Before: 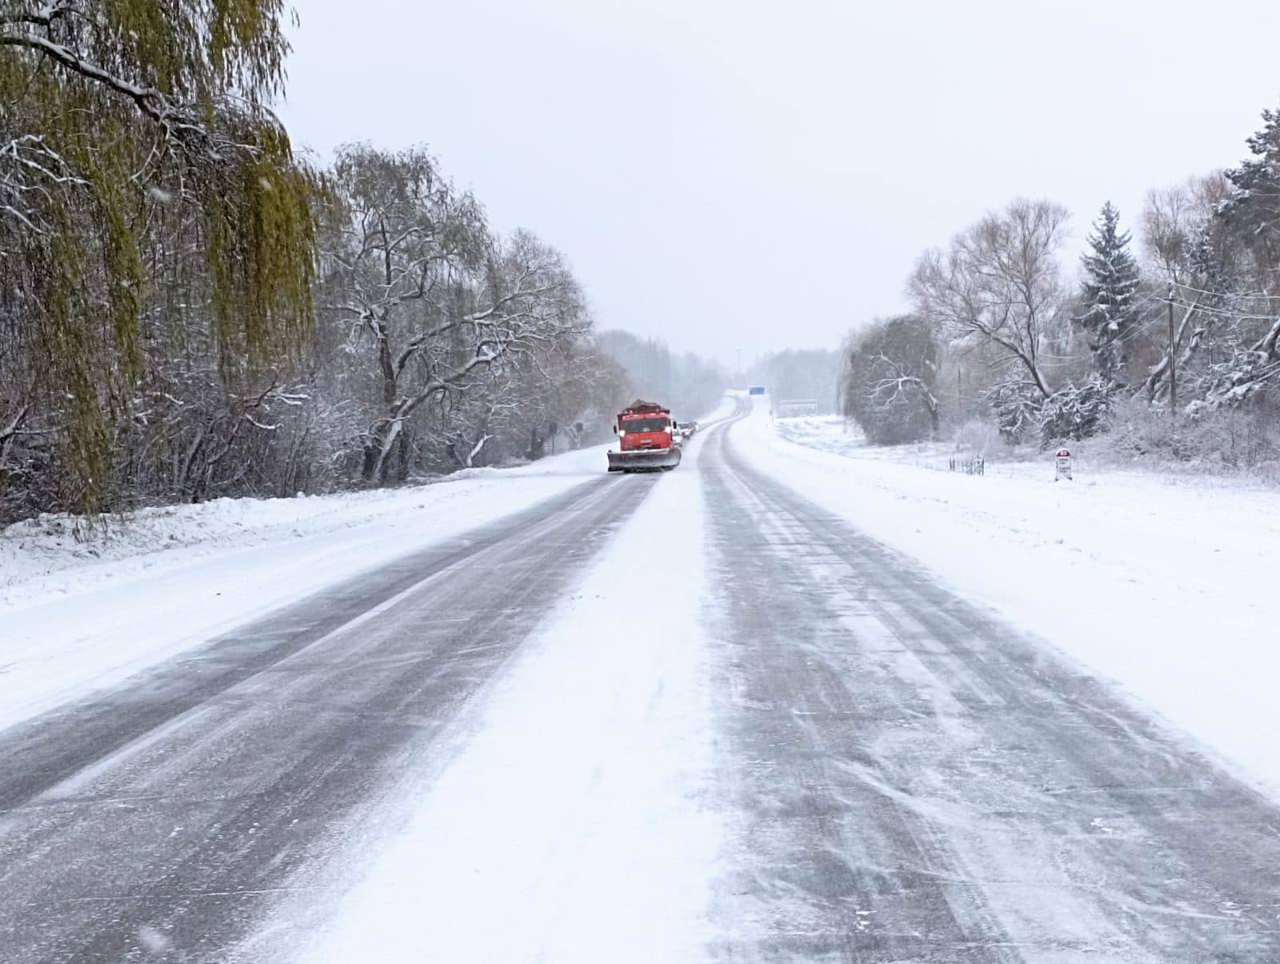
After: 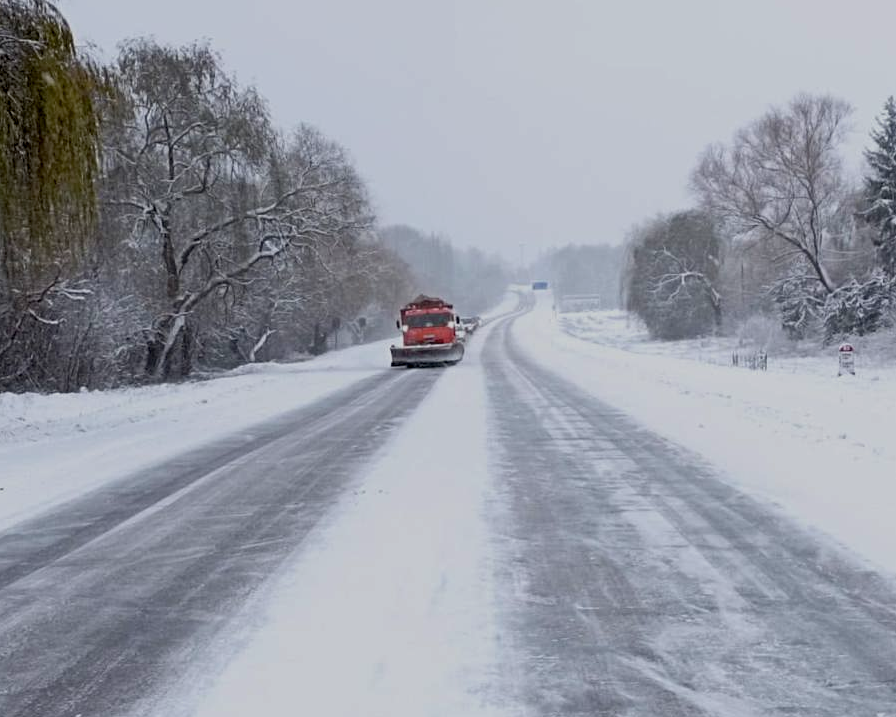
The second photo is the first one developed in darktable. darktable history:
crop and rotate: left 16.955%, top 10.964%, right 12.997%, bottom 14.594%
exposure: black level correction 0.009, exposure -0.659 EV, compensate highlight preservation false
